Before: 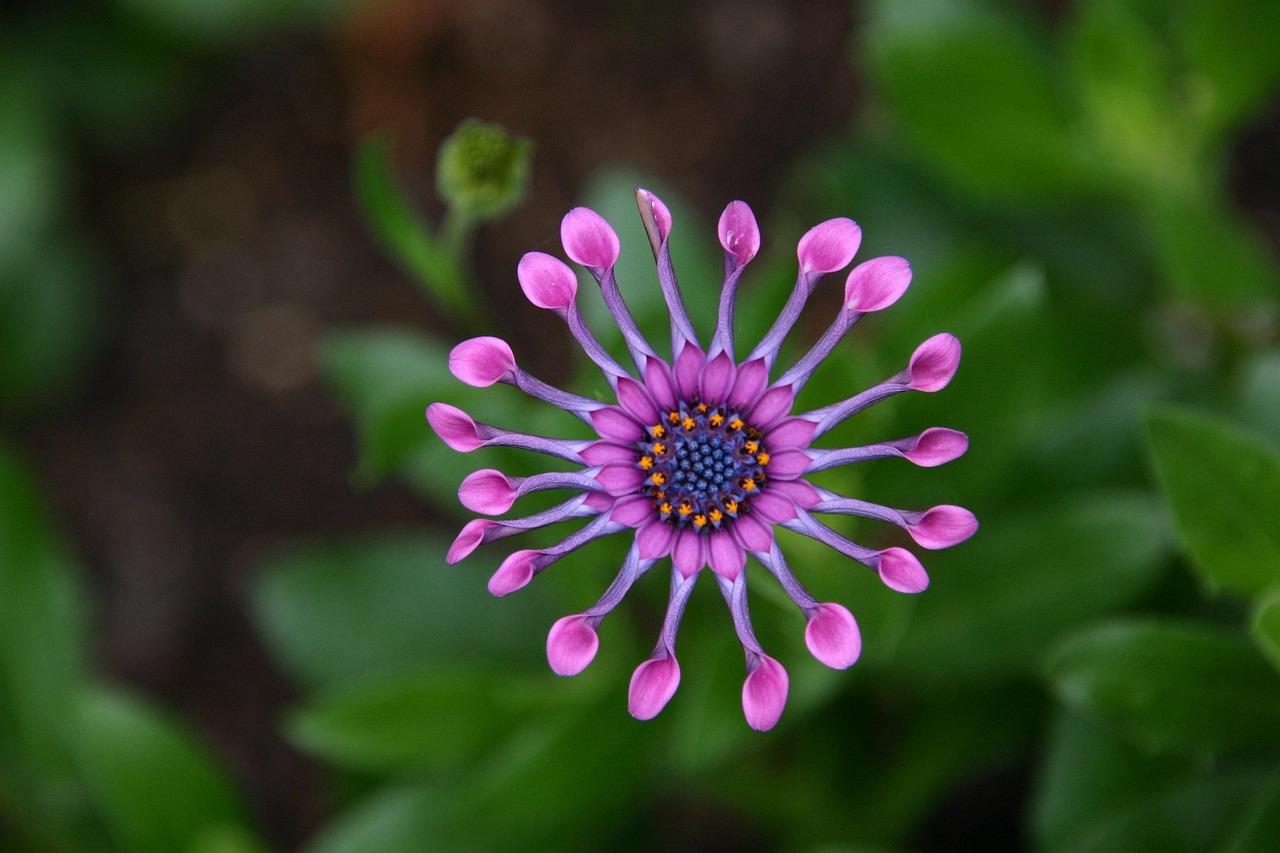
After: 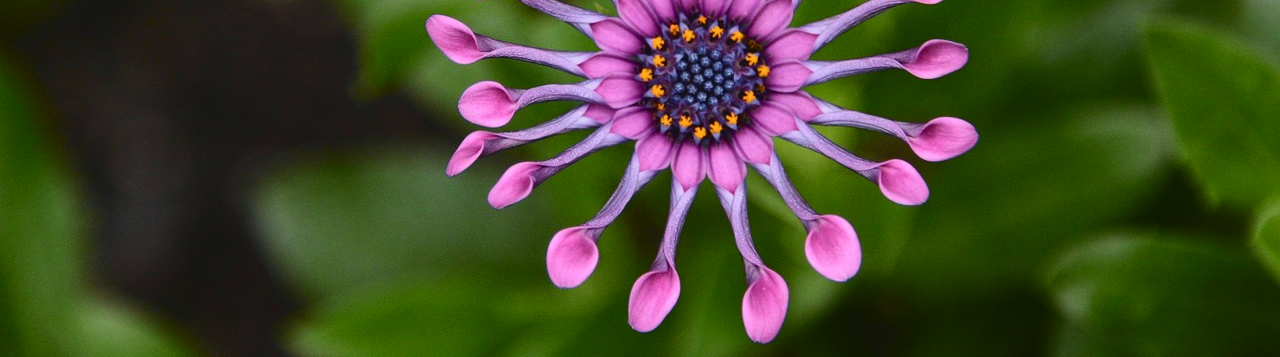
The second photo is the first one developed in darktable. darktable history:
contrast brightness saturation: contrast -0.08, brightness -0.04, saturation -0.11
tone curve: curves: ch0 [(0, 0.03) (0.113, 0.087) (0.207, 0.184) (0.515, 0.612) (0.712, 0.793) (1, 0.946)]; ch1 [(0, 0) (0.172, 0.123) (0.317, 0.279) (0.407, 0.401) (0.476, 0.482) (0.505, 0.499) (0.534, 0.534) (0.632, 0.645) (0.726, 0.745) (1, 1)]; ch2 [(0, 0) (0.411, 0.424) (0.505, 0.505) (0.521, 0.524) (0.541, 0.569) (0.65, 0.699) (1, 1)], color space Lab, independent channels, preserve colors none
crop: top 45.551%, bottom 12.262%
